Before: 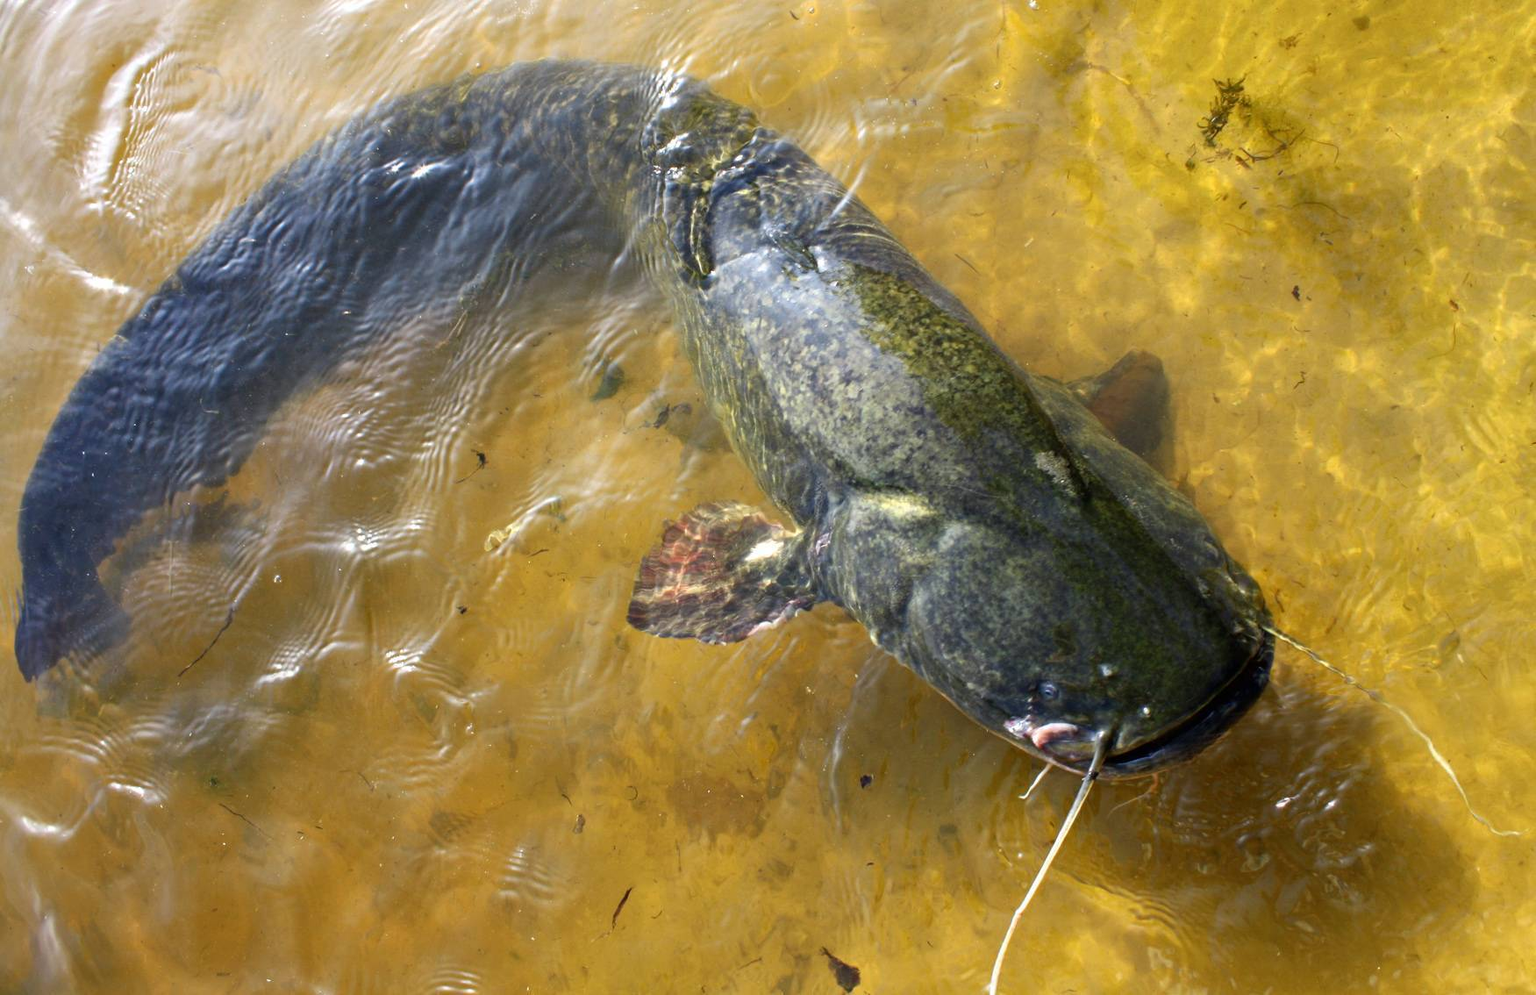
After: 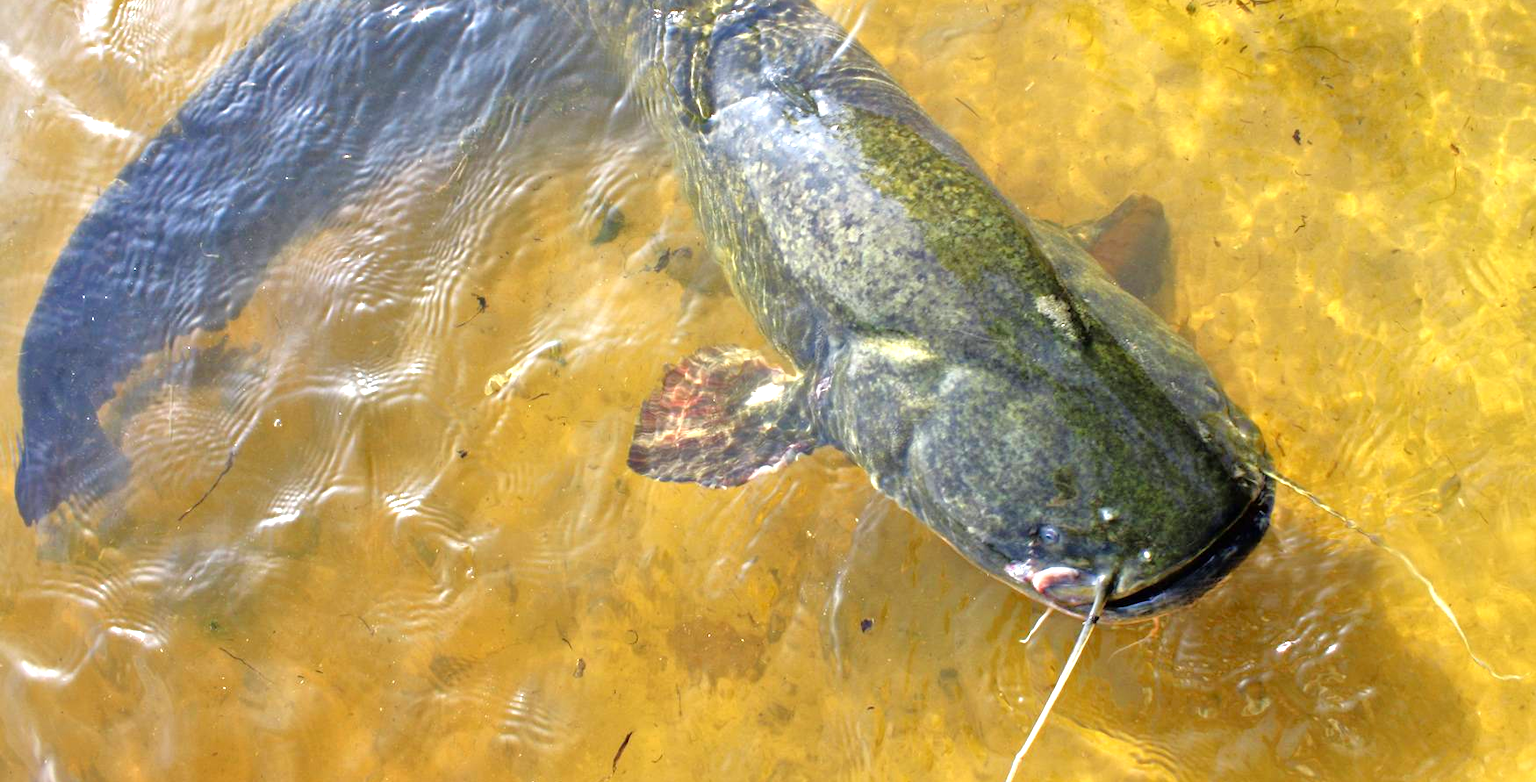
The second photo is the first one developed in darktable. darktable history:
tone equalizer: -7 EV 0.157 EV, -6 EV 0.608 EV, -5 EV 1.11 EV, -4 EV 1.34 EV, -3 EV 1.16 EV, -2 EV 0.6 EV, -1 EV 0.156 EV, mask exposure compensation -0.507 EV
crop and rotate: top 15.855%, bottom 5.503%
exposure: exposure 0.48 EV, compensate highlight preservation false
